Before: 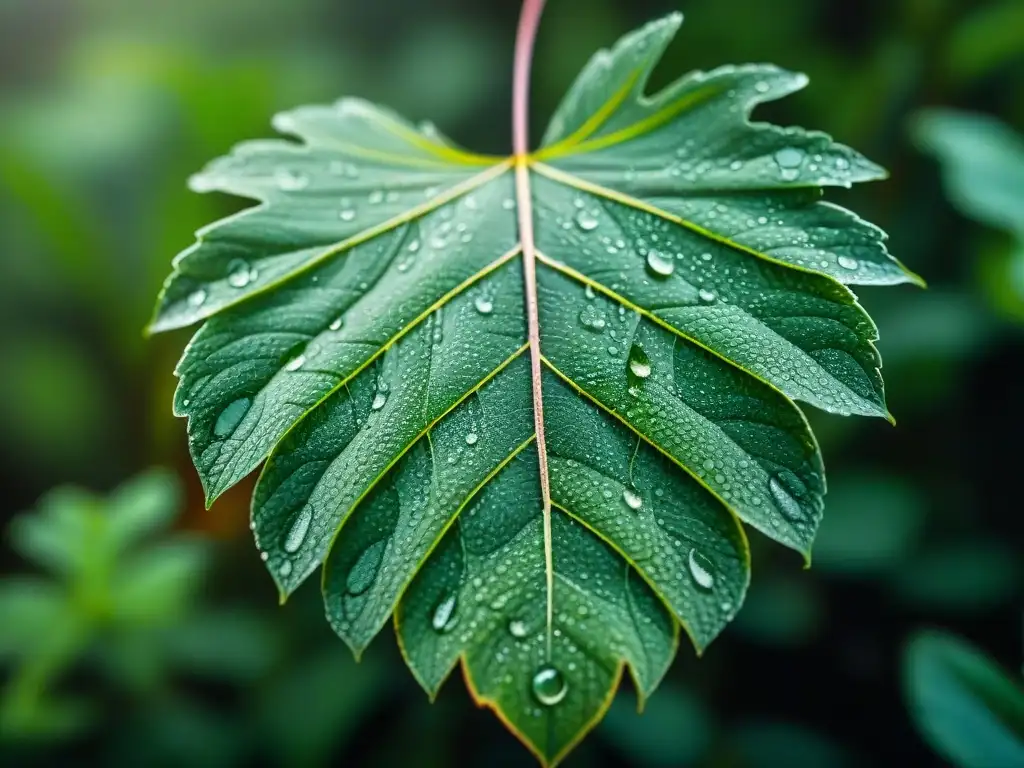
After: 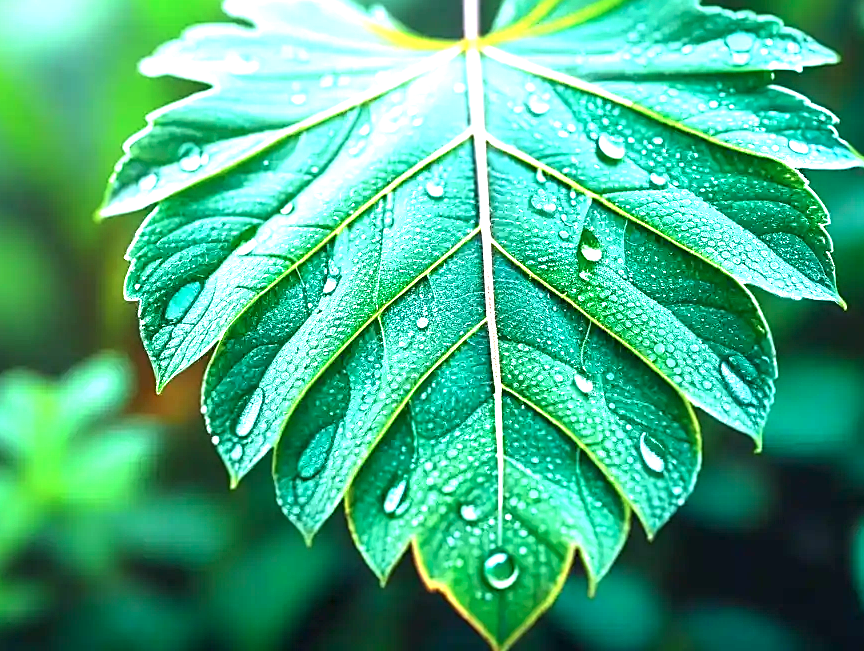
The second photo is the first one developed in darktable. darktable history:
color calibration: gray › normalize channels true, illuminant F (fluorescent), F source F9 (Cool White Deluxe 4150 K) – high CRI, x 0.374, y 0.373, temperature 4154.38 K, gamut compression 0.02
exposure: black level correction 0, exposure 1.741 EV, compensate highlight preservation false
crop and rotate: left 4.849%, top 15.233%, right 10.69%
sharpen: on, module defaults
